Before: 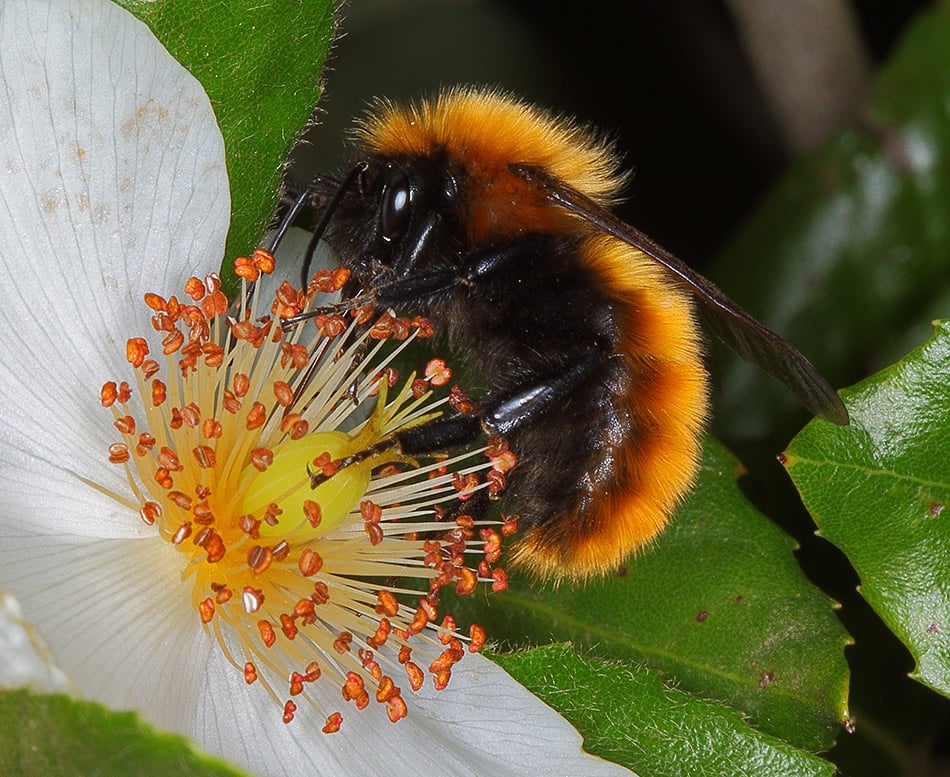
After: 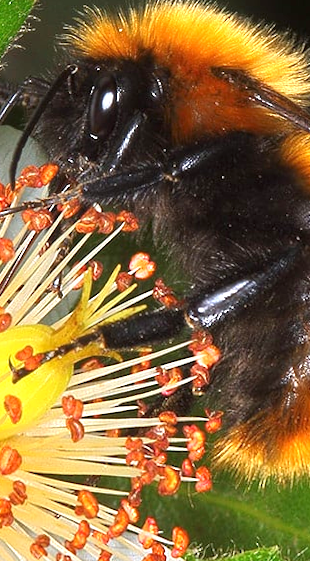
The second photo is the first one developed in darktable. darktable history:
crop and rotate: left 29.476%, top 10.214%, right 35.32%, bottom 17.333%
rotate and perspective: rotation 0.215°, lens shift (vertical) -0.139, crop left 0.069, crop right 0.939, crop top 0.002, crop bottom 0.996
exposure: black level correction 0, exposure 1.1 EV, compensate exposure bias true, compensate highlight preservation false
